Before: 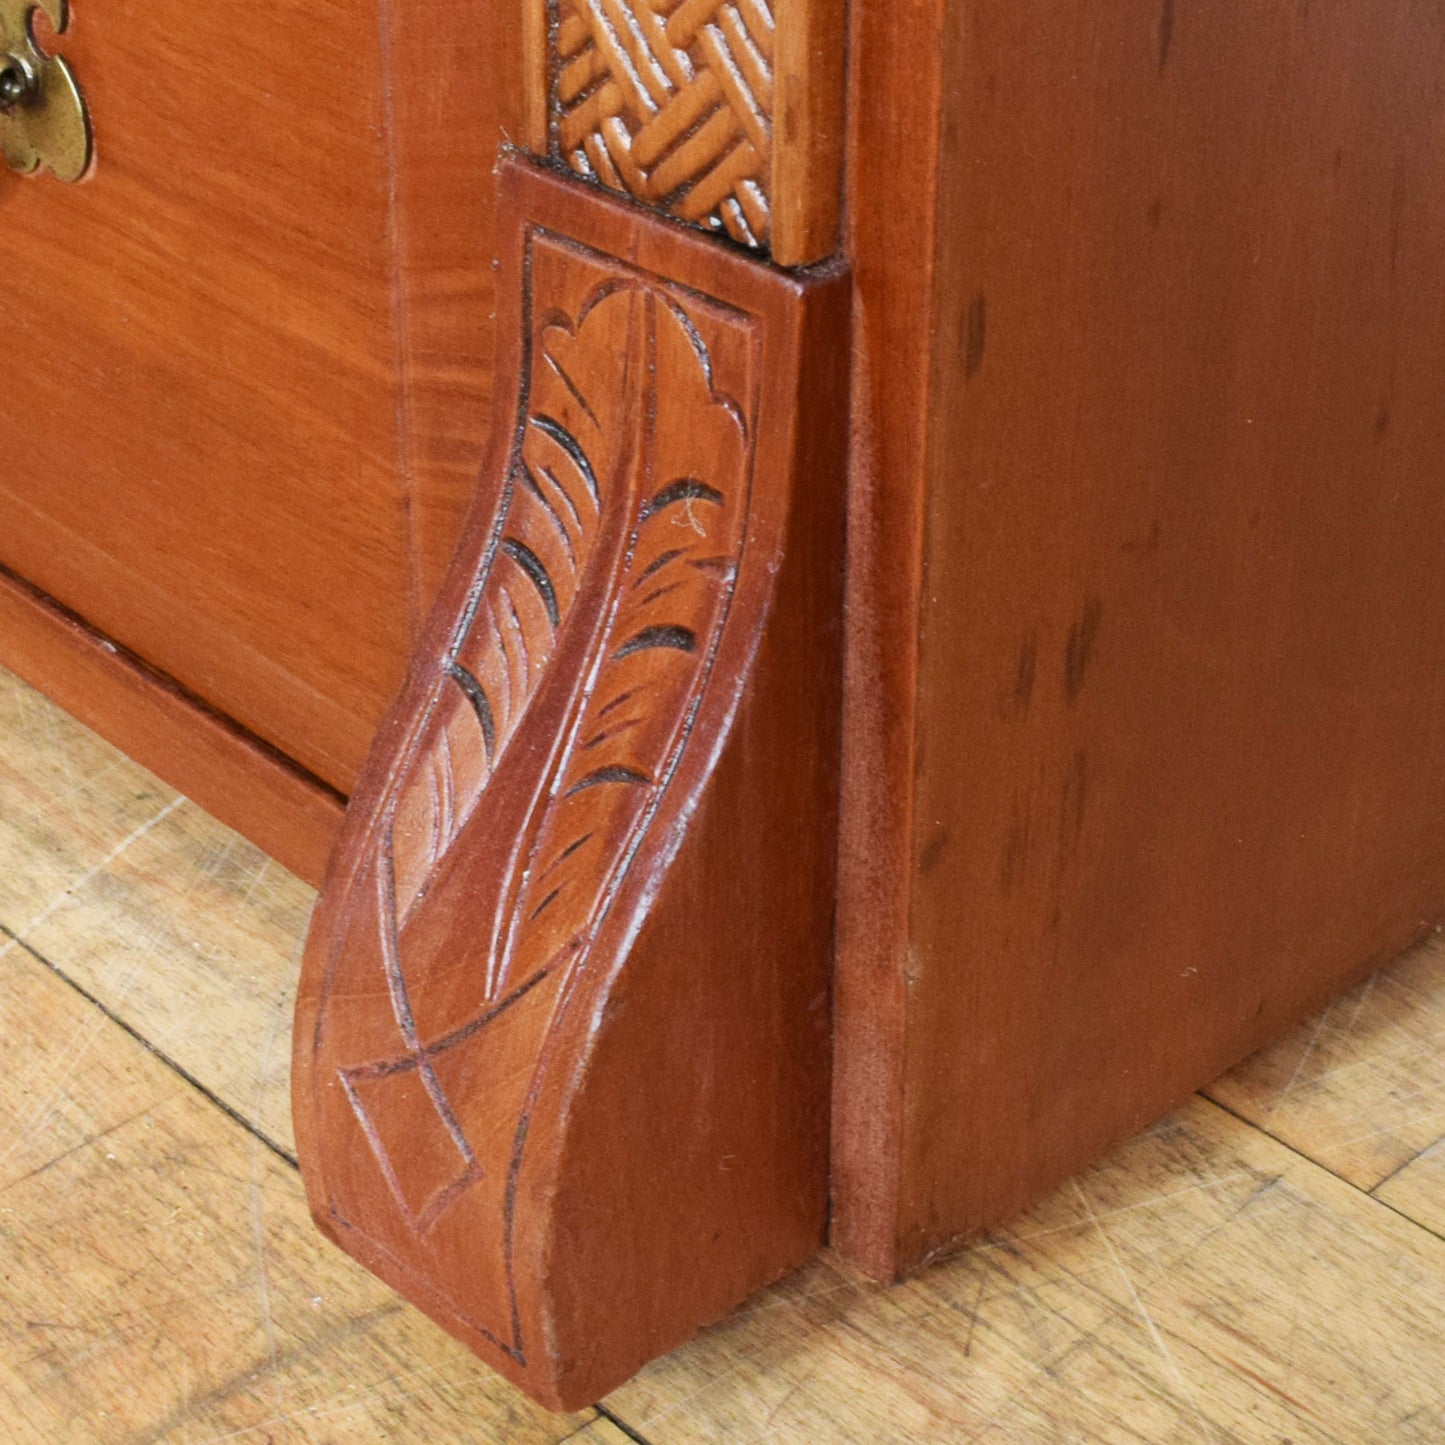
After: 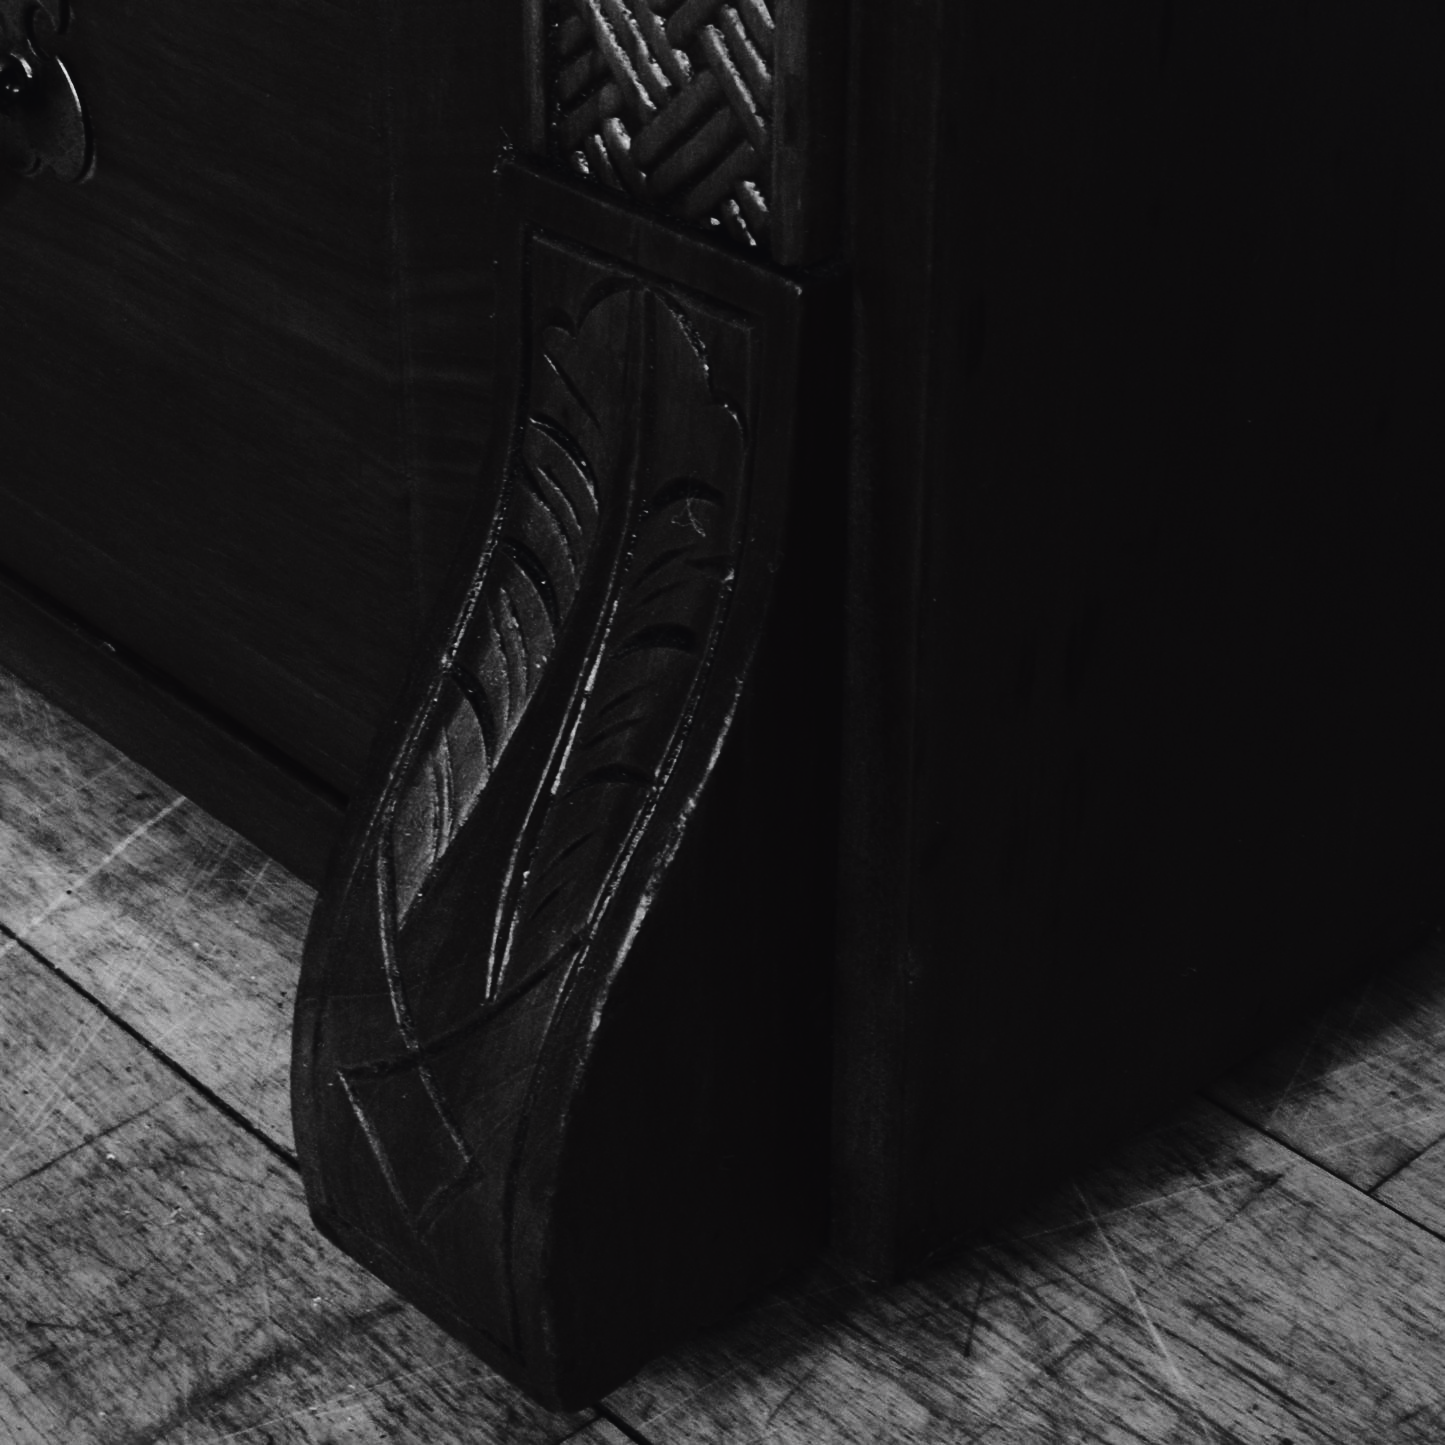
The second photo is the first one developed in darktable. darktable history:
contrast brightness saturation: contrast 0.02, brightness -0.997, saturation -0.984
tone curve: curves: ch0 [(0, 0.023) (0.132, 0.075) (0.256, 0.2) (0.454, 0.495) (0.708, 0.78) (0.844, 0.896) (1, 0.98)]; ch1 [(0, 0) (0.37, 0.308) (0.478, 0.46) (0.499, 0.5) (0.513, 0.508) (0.526, 0.533) (0.59, 0.612) (0.764, 0.804) (1, 1)]; ch2 [(0, 0) (0.312, 0.313) (0.461, 0.454) (0.48, 0.477) (0.503, 0.5) (0.526, 0.54) (0.564, 0.595) (0.631, 0.676) (0.713, 0.767) (0.985, 0.966)], color space Lab, independent channels, preserve colors none
exposure: black level correction 0.002, exposure -0.099 EV, compensate highlight preservation false
